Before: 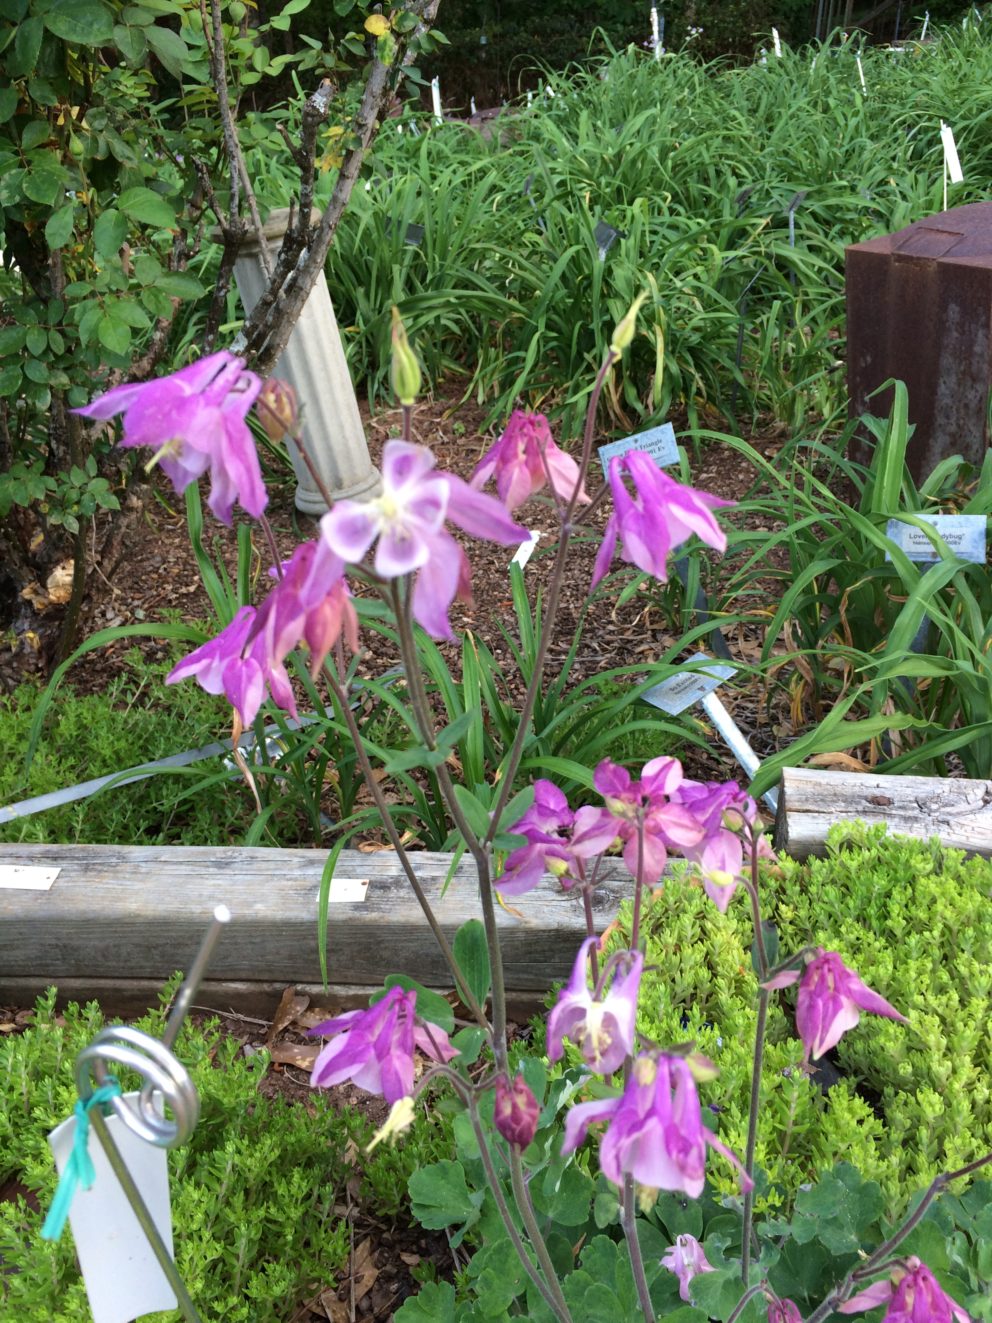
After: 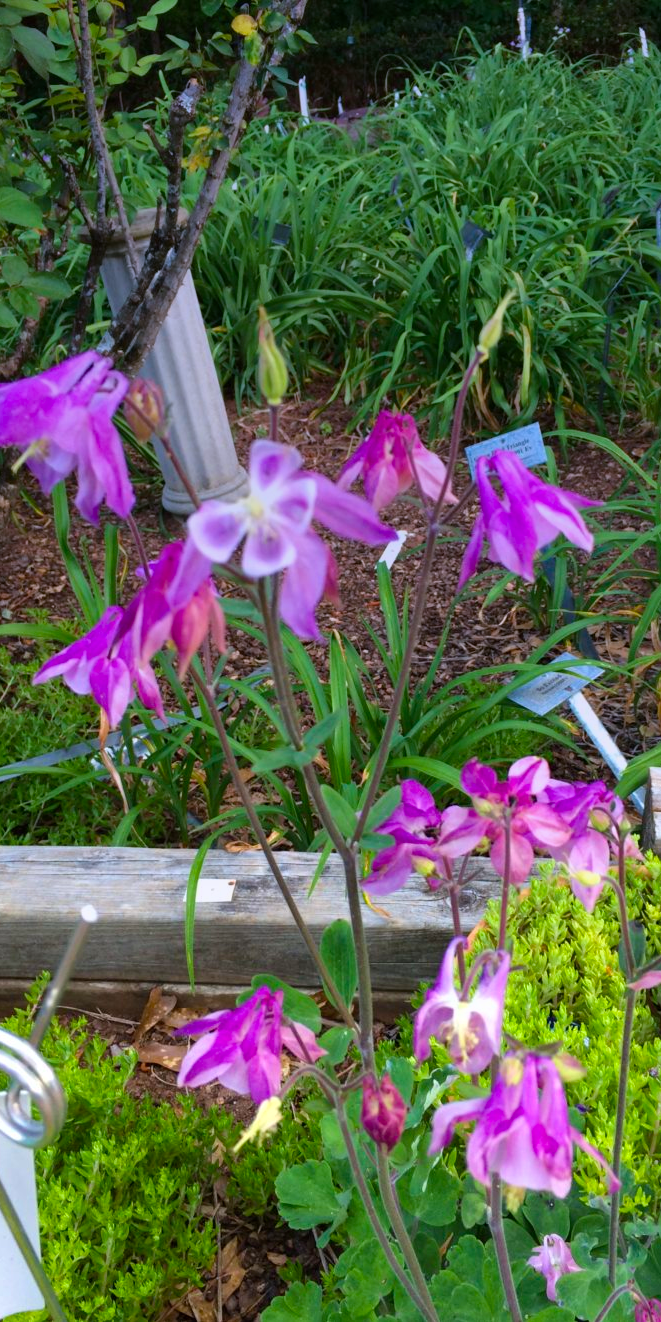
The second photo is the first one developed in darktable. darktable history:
crop and rotate: left 13.537%, right 19.796%
graduated density: hue 238.83°, saturation 50%
velvia: strength 32%, mid-tones bias 0.2
